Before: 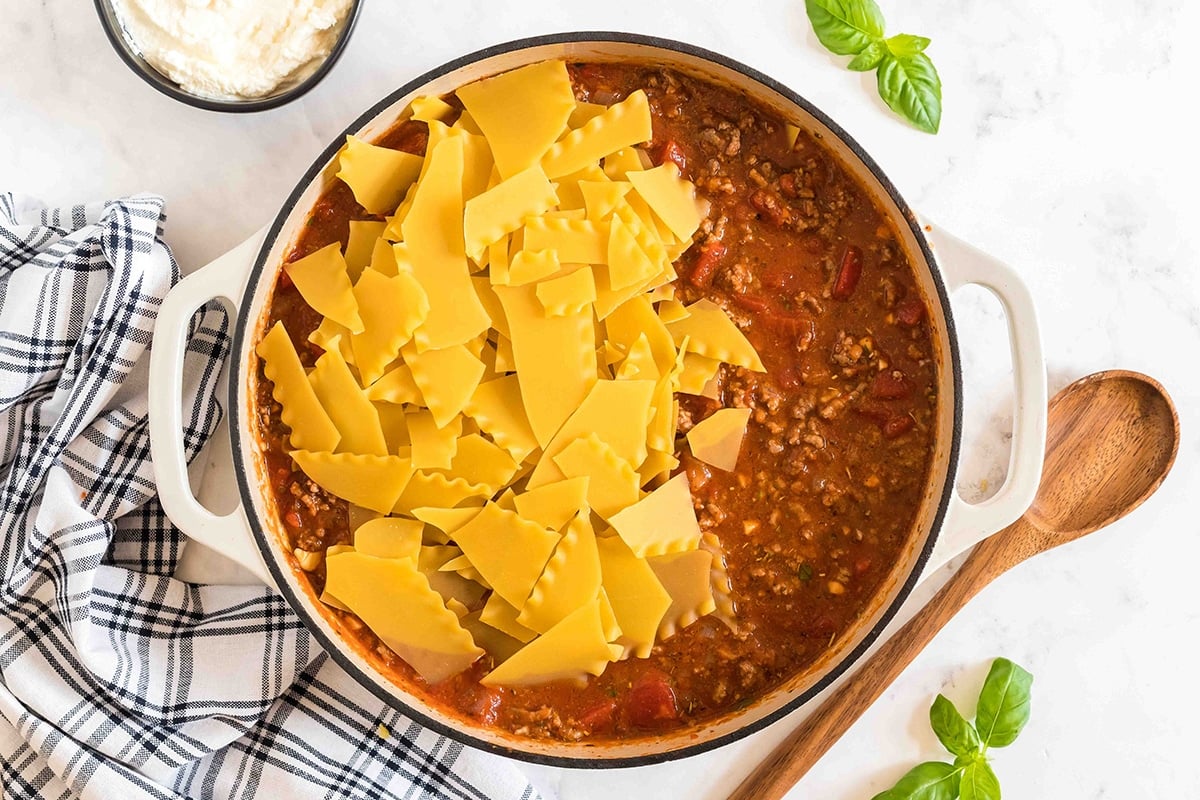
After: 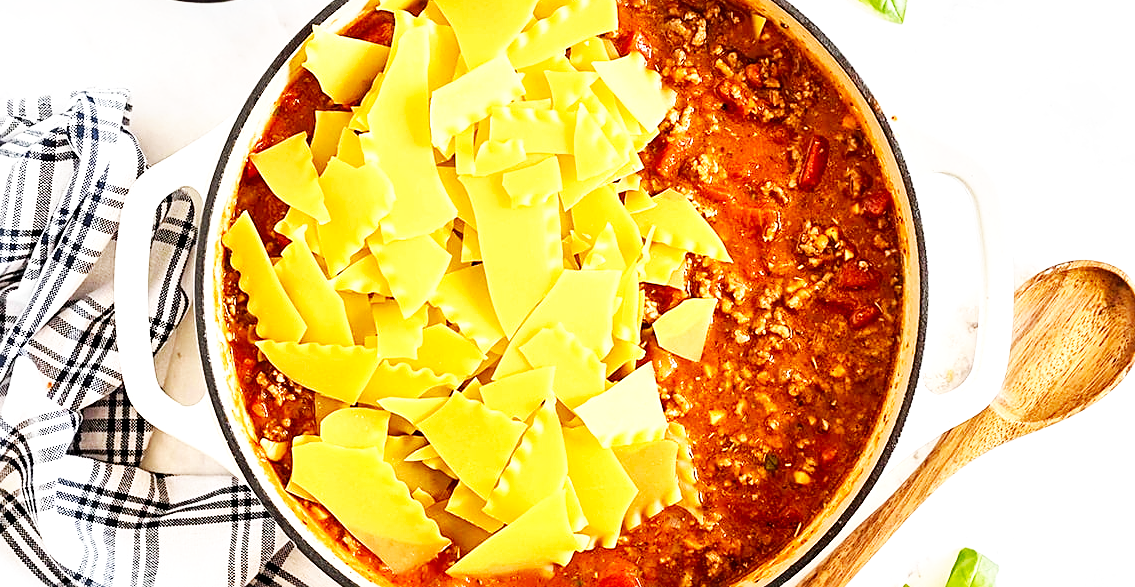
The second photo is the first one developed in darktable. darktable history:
sharpen: on, module defaults
local contrast: mode bilateral grid, contrast 20, coarseness 51, detail 149%, midtone range 0.2
crop and rotate: left 2.865%, top 13.854%, right 2.545%, bottom 12.742%
base curve: curves: ch0 [(0, 0) (0.007, 0.004) (0.027, 0.03) (0.046, 0.07) (0.207, 0.54) (0.442, 0.872) (0.673, 0.972) (1, 1)], preserve colors none
